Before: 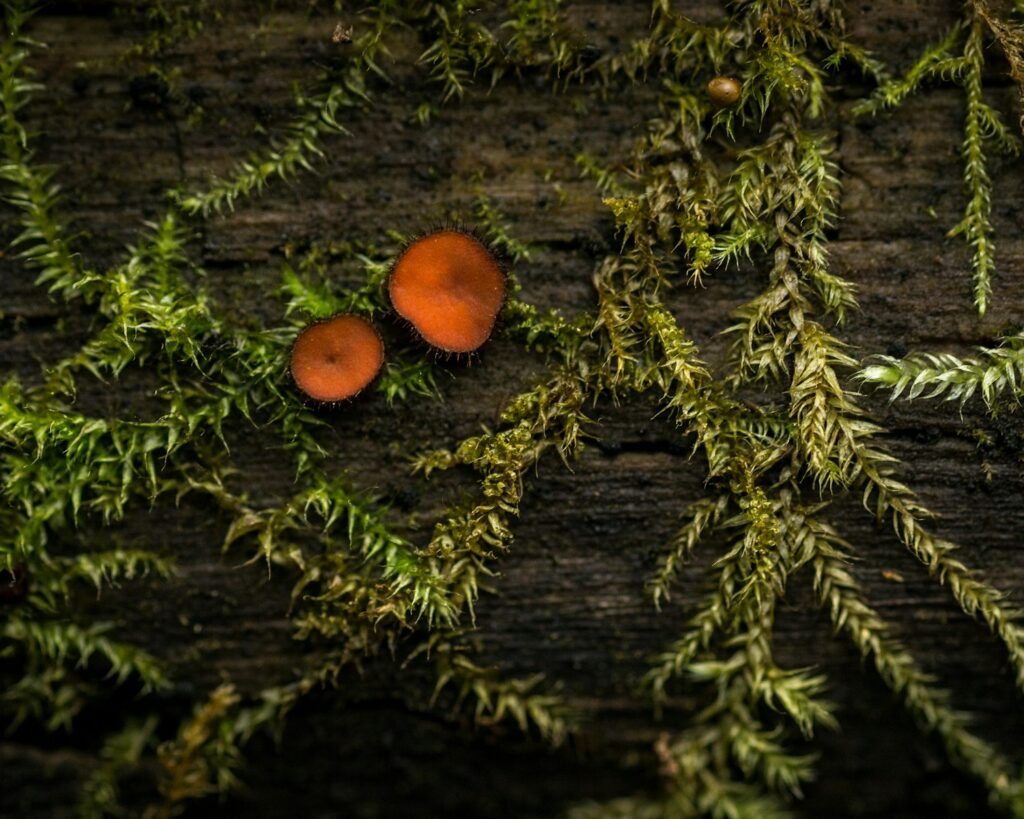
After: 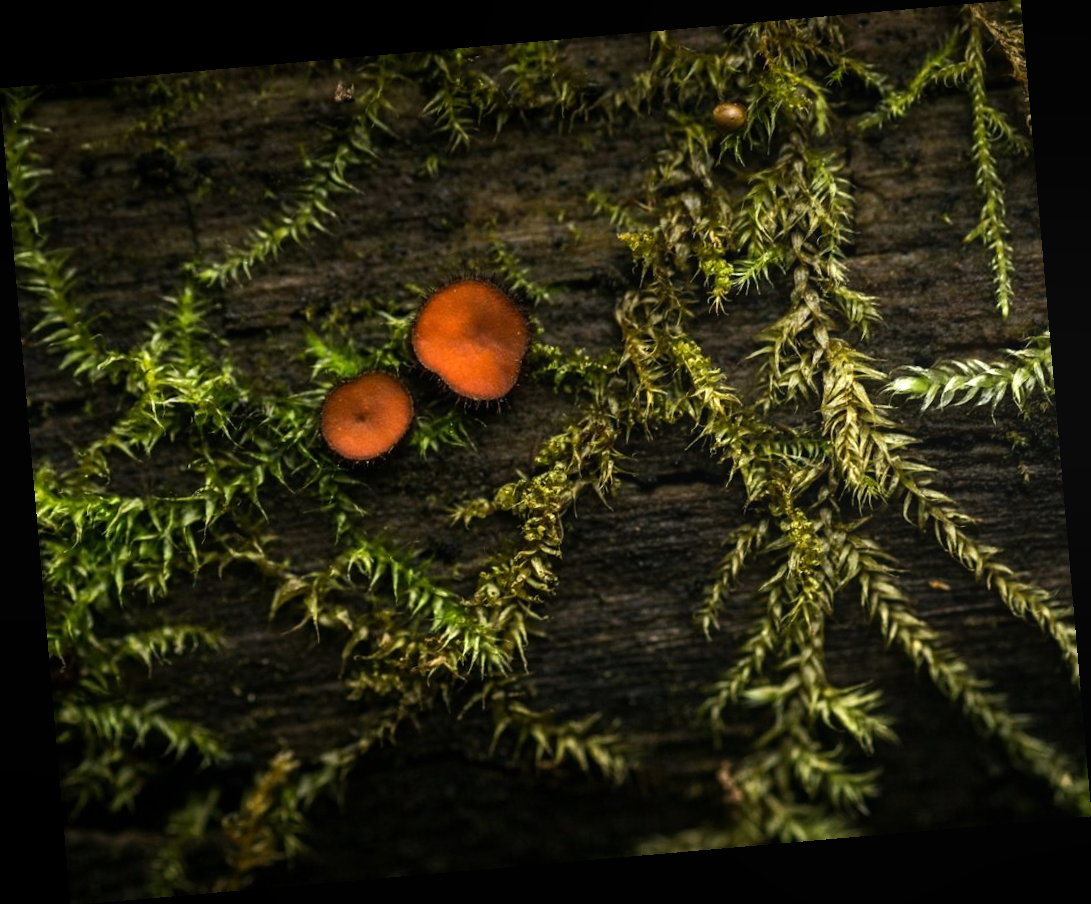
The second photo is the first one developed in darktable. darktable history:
rotate and perspective: rotation -4.98°, automatic cropping off
white balance: emerald 1
tone equalizer: -8 EV -0.417 EV, -7 EV -0.389 EV, -6 EV -0.333 EV, -5 EV -0.222 EV, -3 EV 0.222 EV, -2 EV 0.333 EV, -1 EV 0.389 EV, +0 EV 0.417 EV, edges refinement/feathering 500, mask exposure compensation -1.57 EV, preserve details no
bloom: size 38%, threshold 95%, strength 30%
